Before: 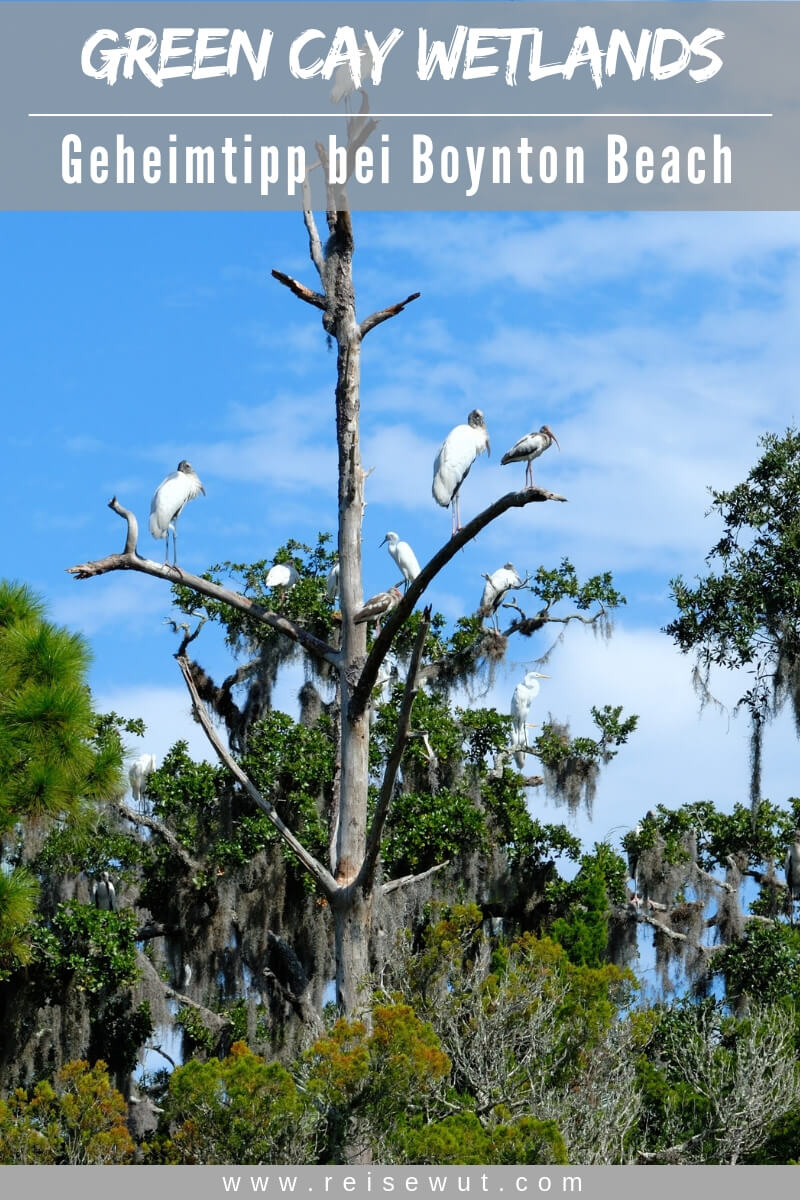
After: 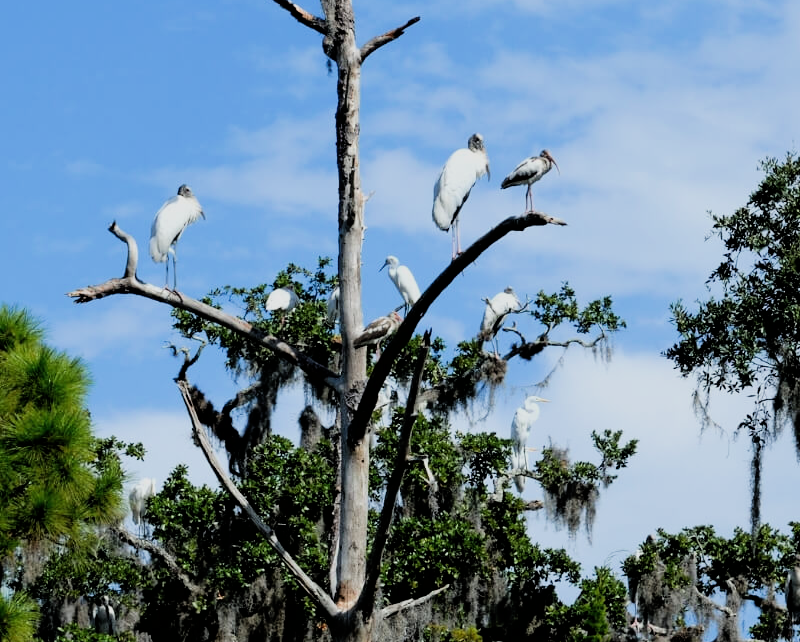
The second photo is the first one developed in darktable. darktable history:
filmic rgb: black relative exposure -5 EV, hardness 2.88, contrast 1.3, highlights saturation mix -10%
crop and rotate: top 23.043%, bottom 23.437%
